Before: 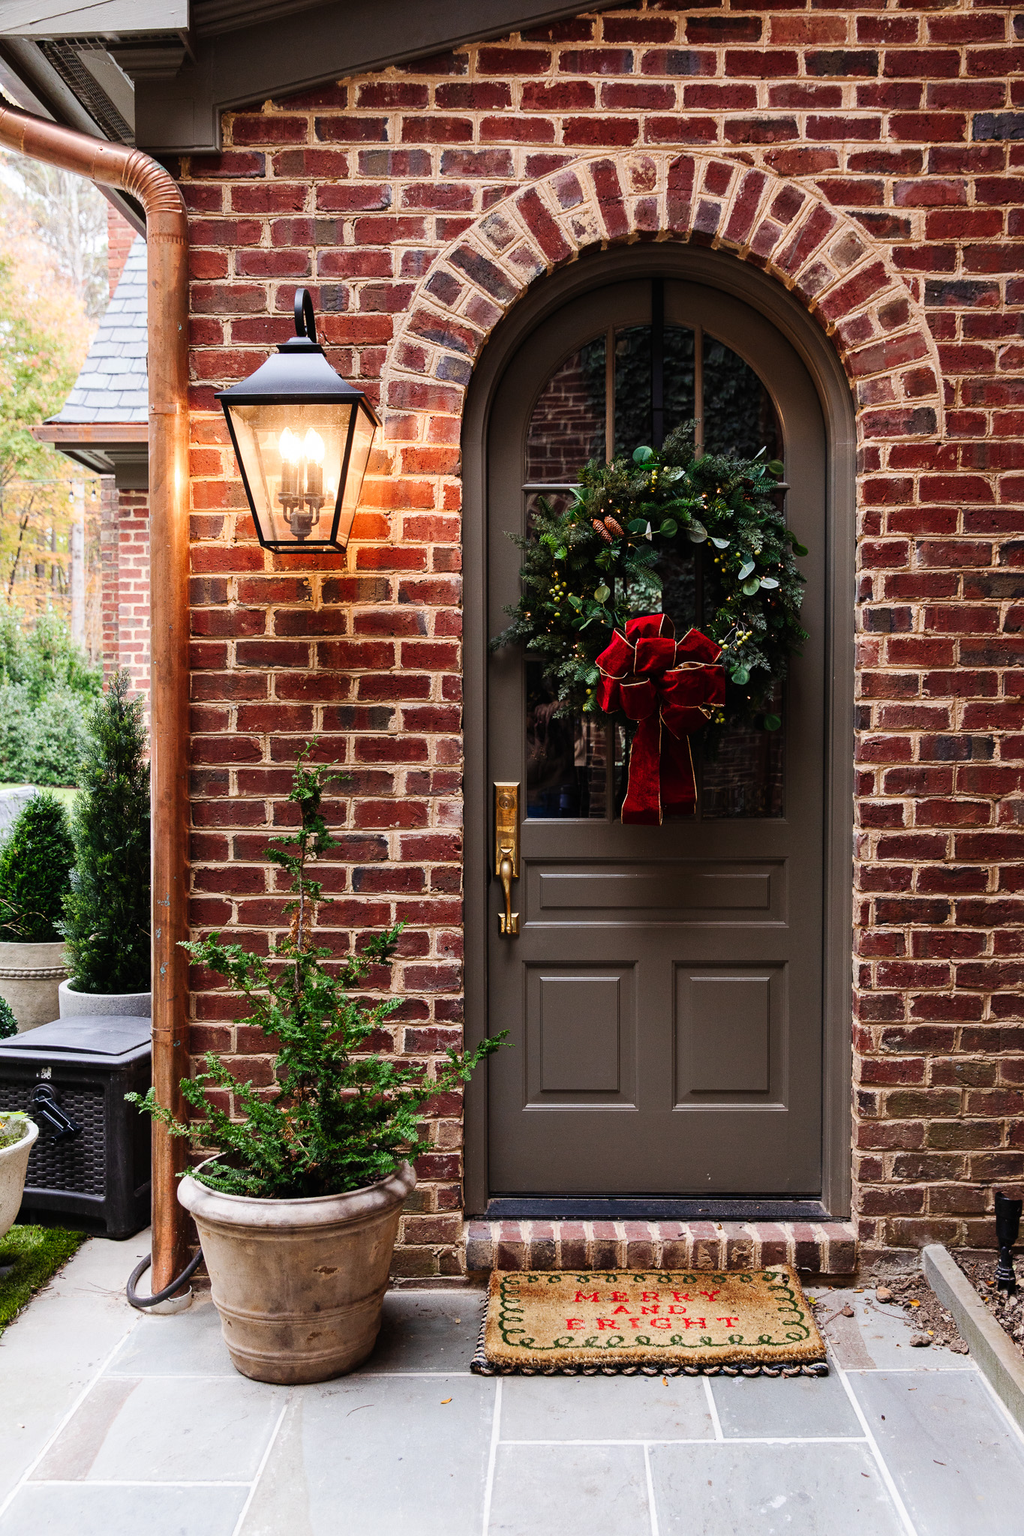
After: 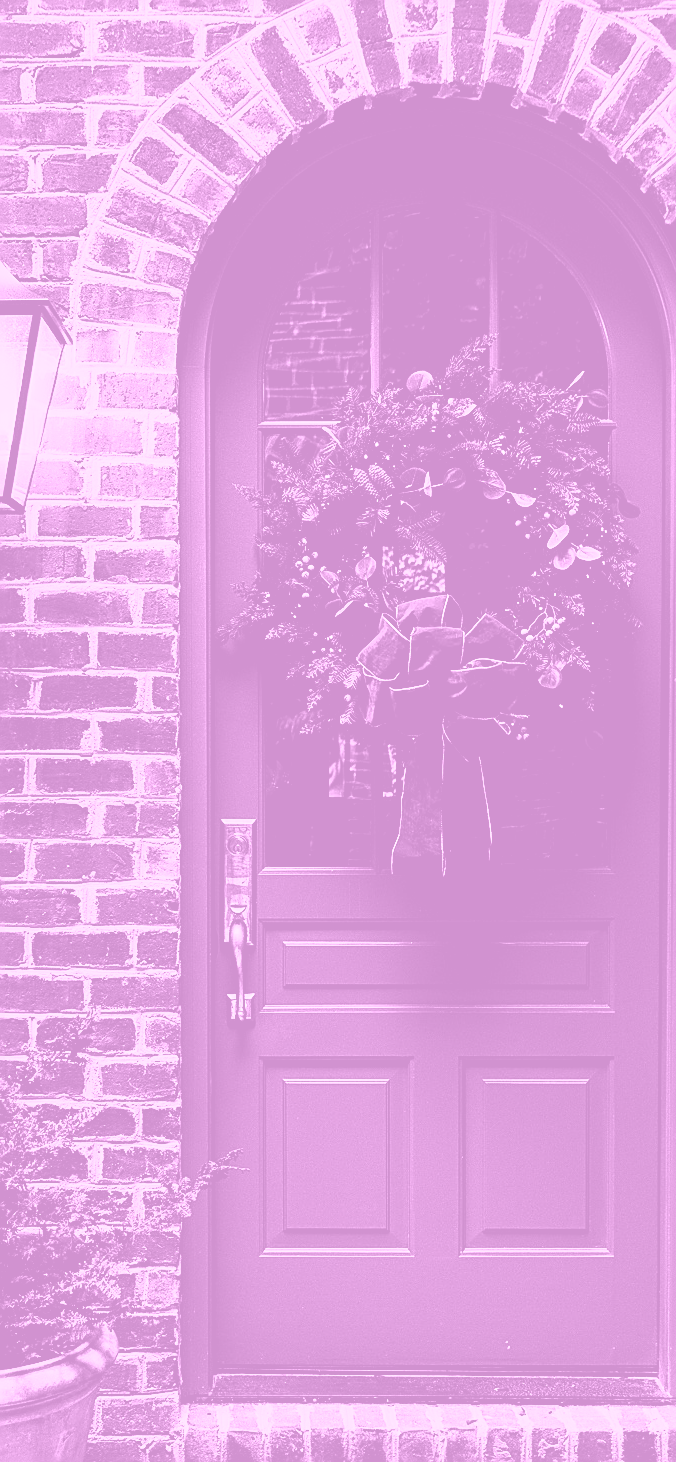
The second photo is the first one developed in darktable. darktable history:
sharpen: amount 0.75
rgb levels: levels [[0.013, 0.434, 0.89], [0, 0.5, 1], [0, 0.5, 1]]
contrast brightness saturation: contrast 0.32, brightness -0.08, saturation 0.17
crop: left 32.075%, top 10.976%, right 18.355%, bottom 17.596%
colorize: hue 331.2°, saturation 75%, source mix 30.28%, lightness 70.52%, version 1
